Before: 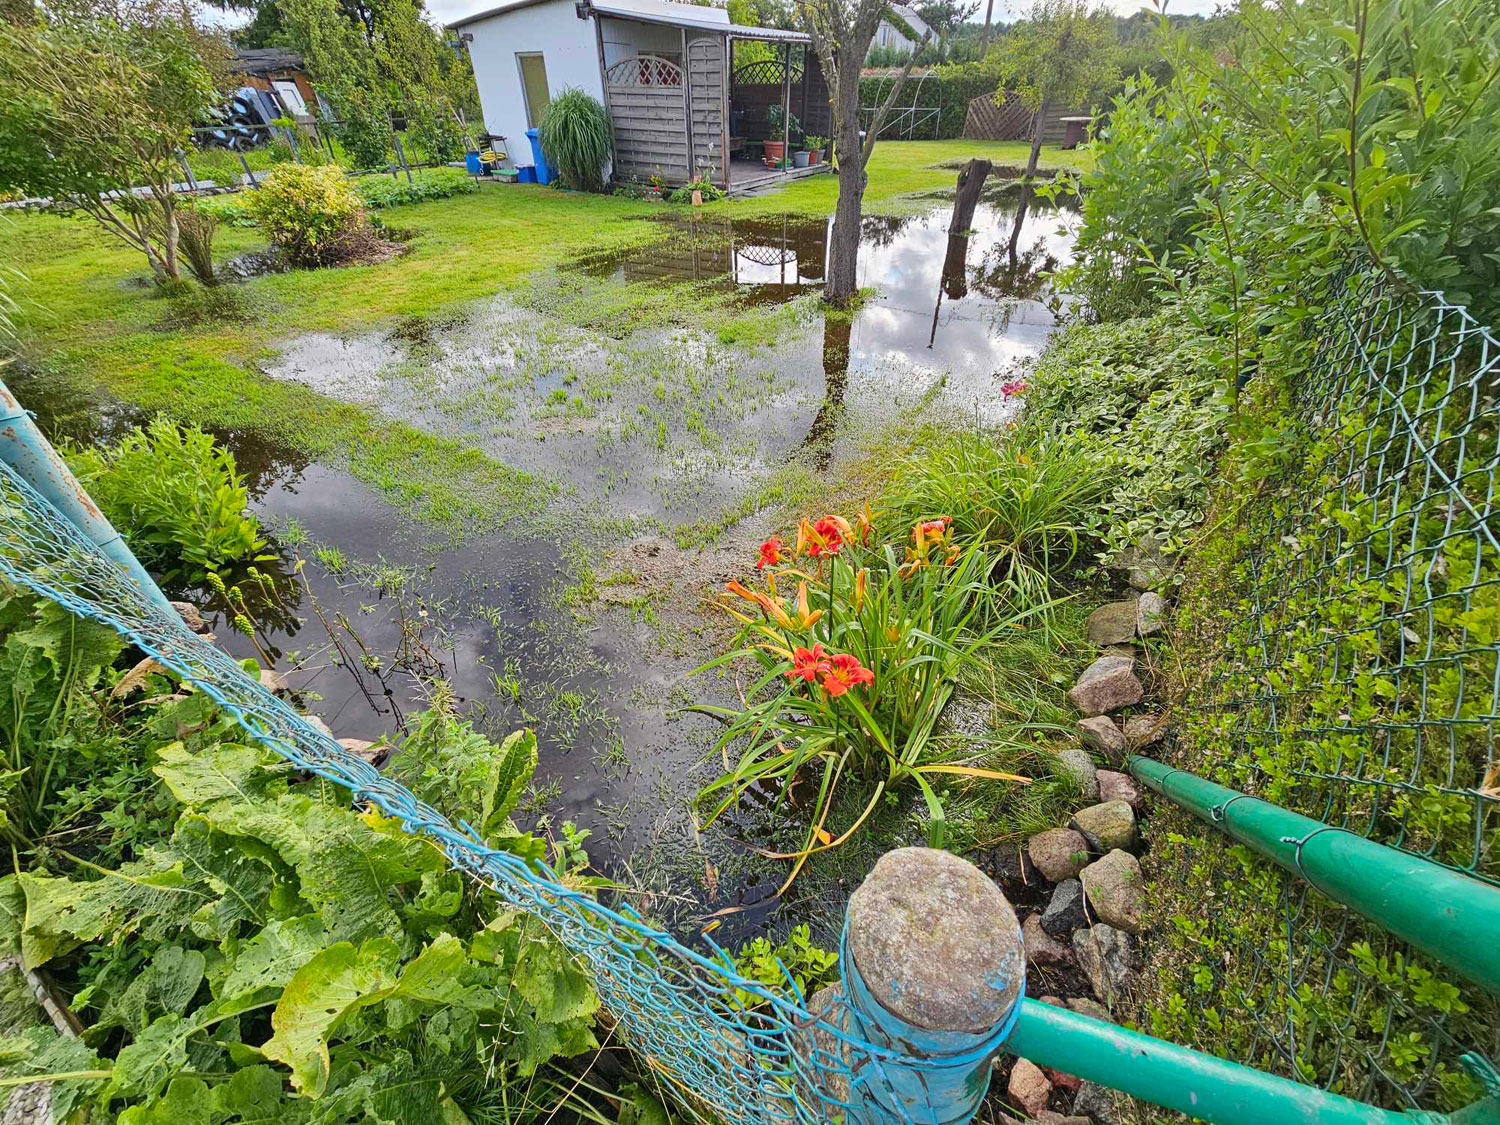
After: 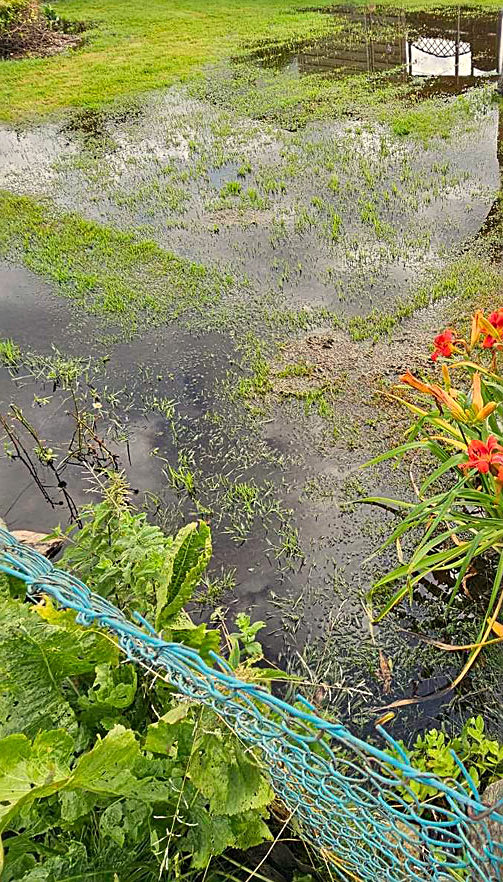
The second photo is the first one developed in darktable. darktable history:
sharpen: on, module defaults
crop and rotate: left 21.77%, top 18.528%, right 44.676%, bottom 2.997%
white balance: red 1.029, blue 0.92
